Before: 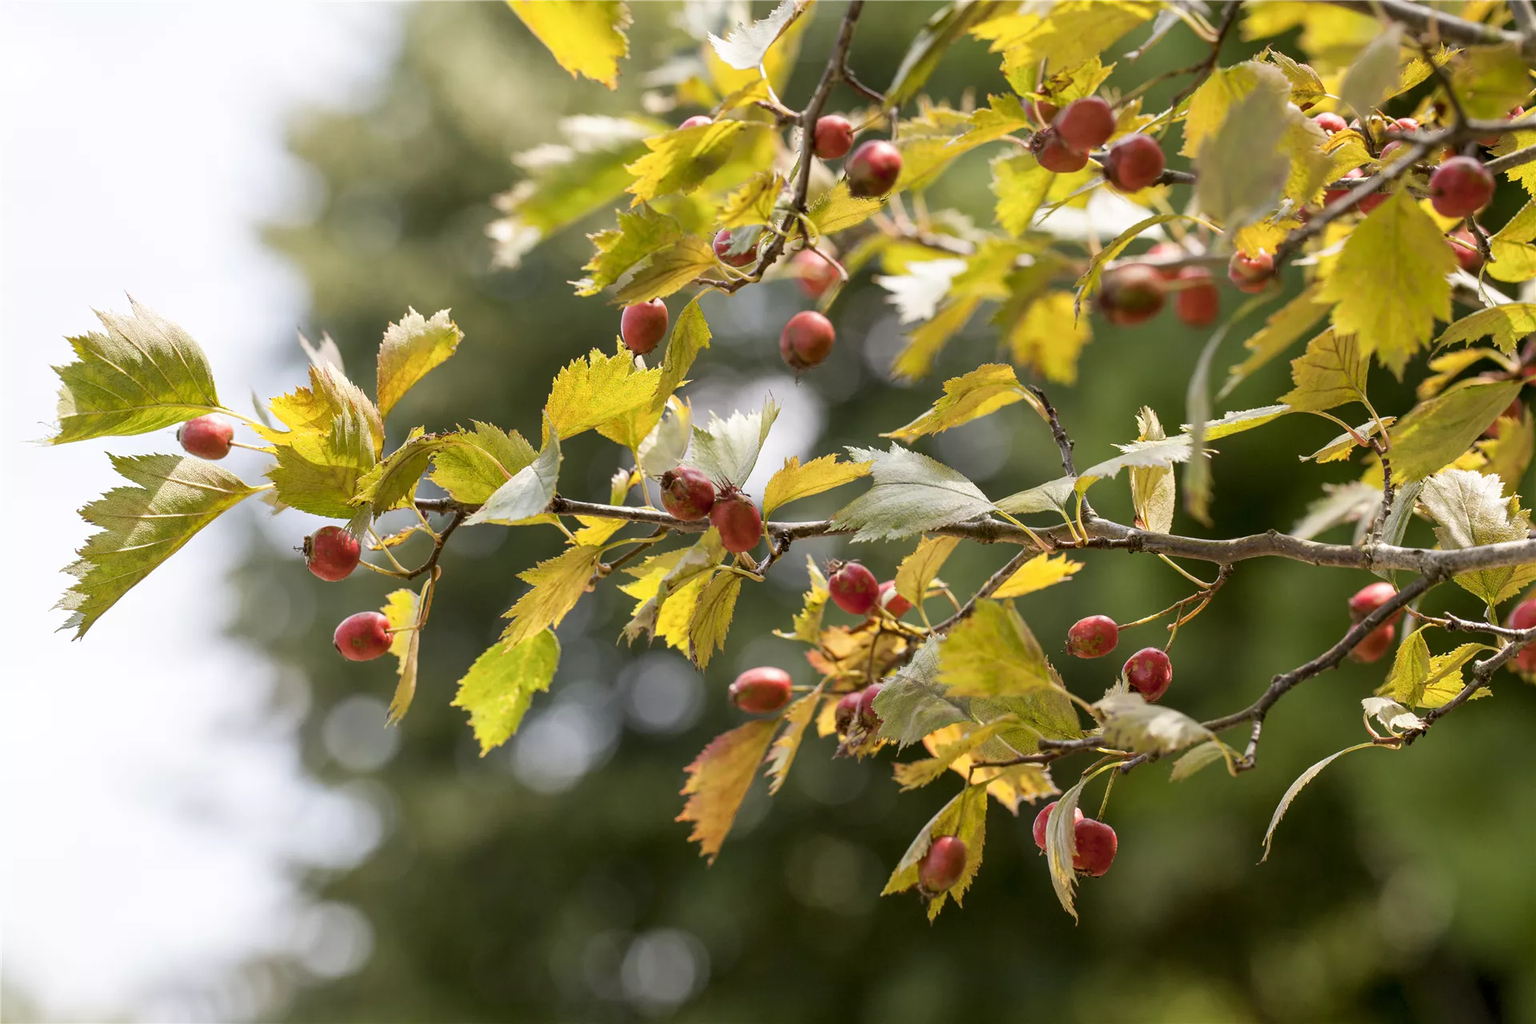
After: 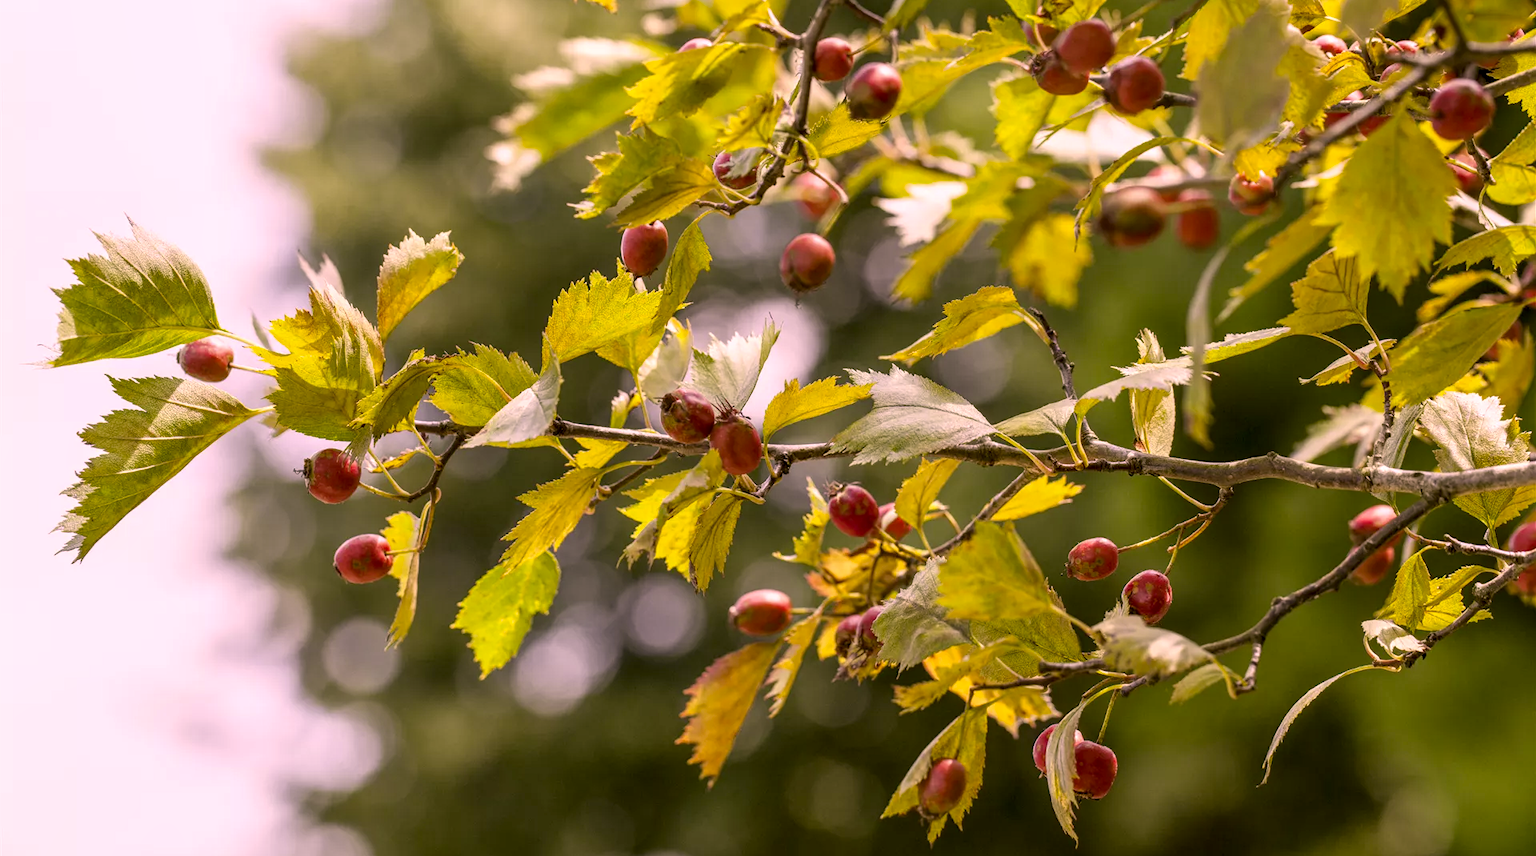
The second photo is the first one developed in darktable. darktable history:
local contrast: highlights 55%, shadows 52%, detail 130%, midtone range 0.452
tone equalizer: on, module defaults
rotate and perspective: automatic cropping original format, crop left 0, crop top 0
white balance: red 0.871, blue 1.249
crop: top 7.625%, bottom 8.027%
vibrance: on, module defaults
color correction: highlights a* 17.94, highlights b* 35.39, shadows a* 1.48, shadows b* 6.42, saturation 1.01
